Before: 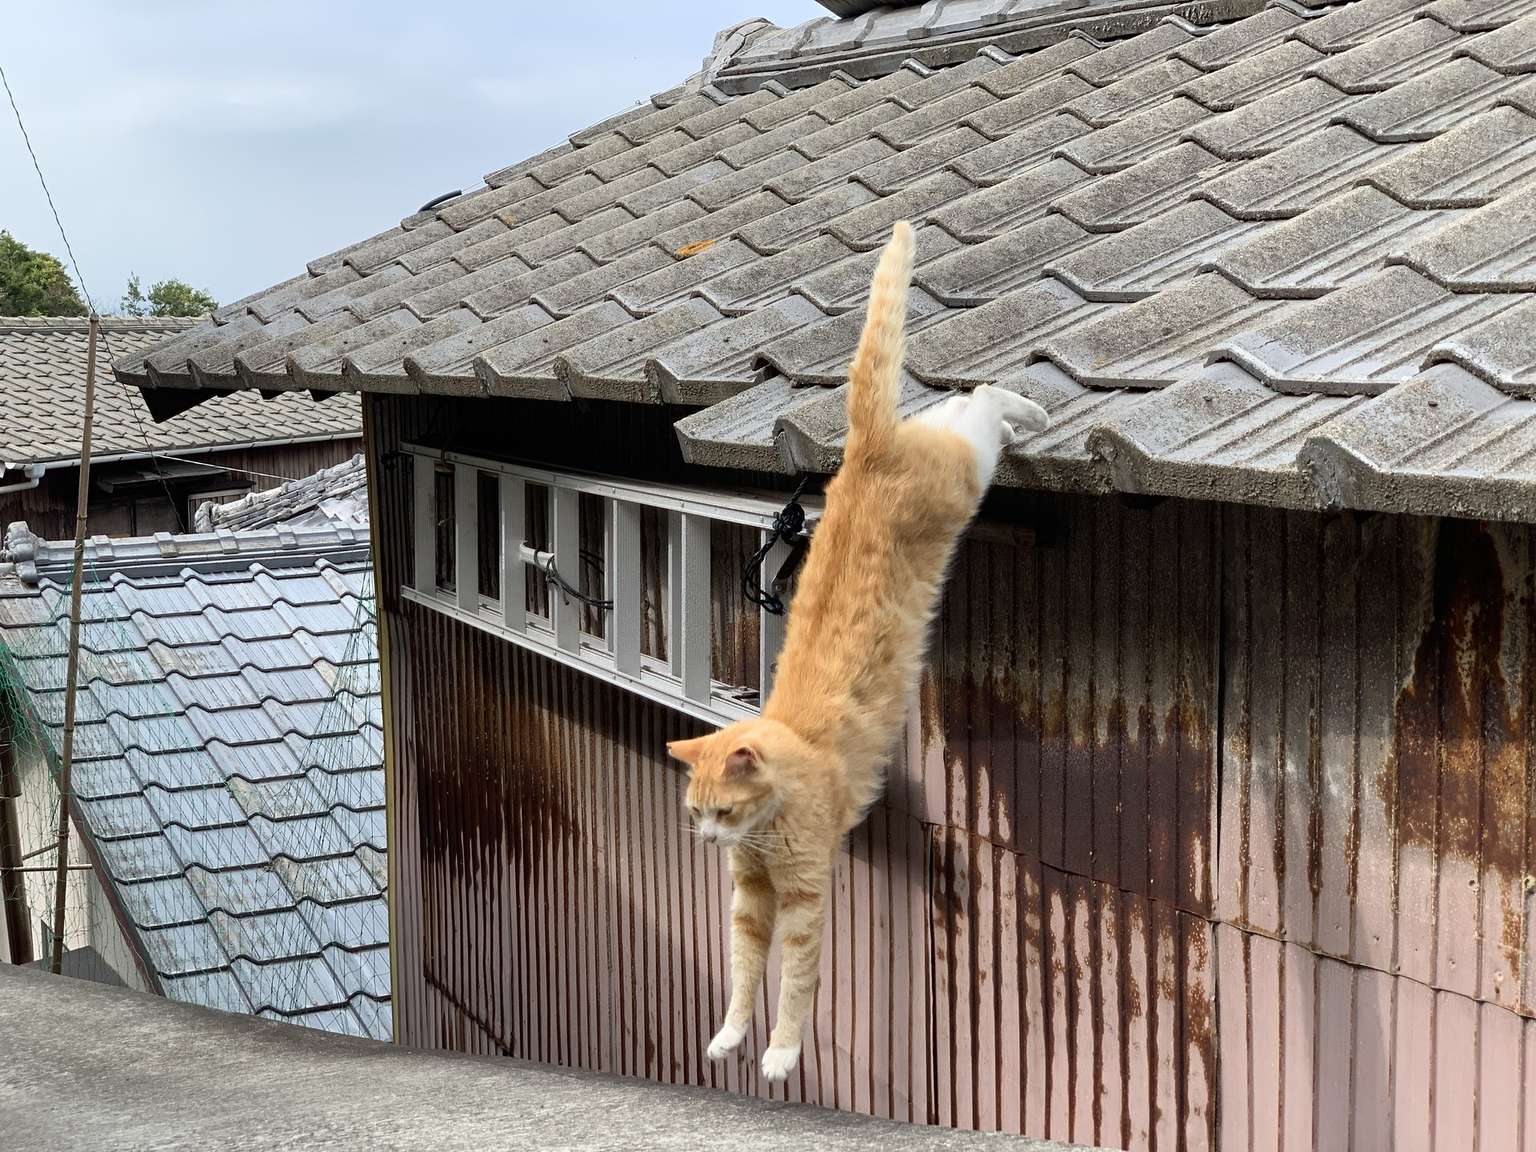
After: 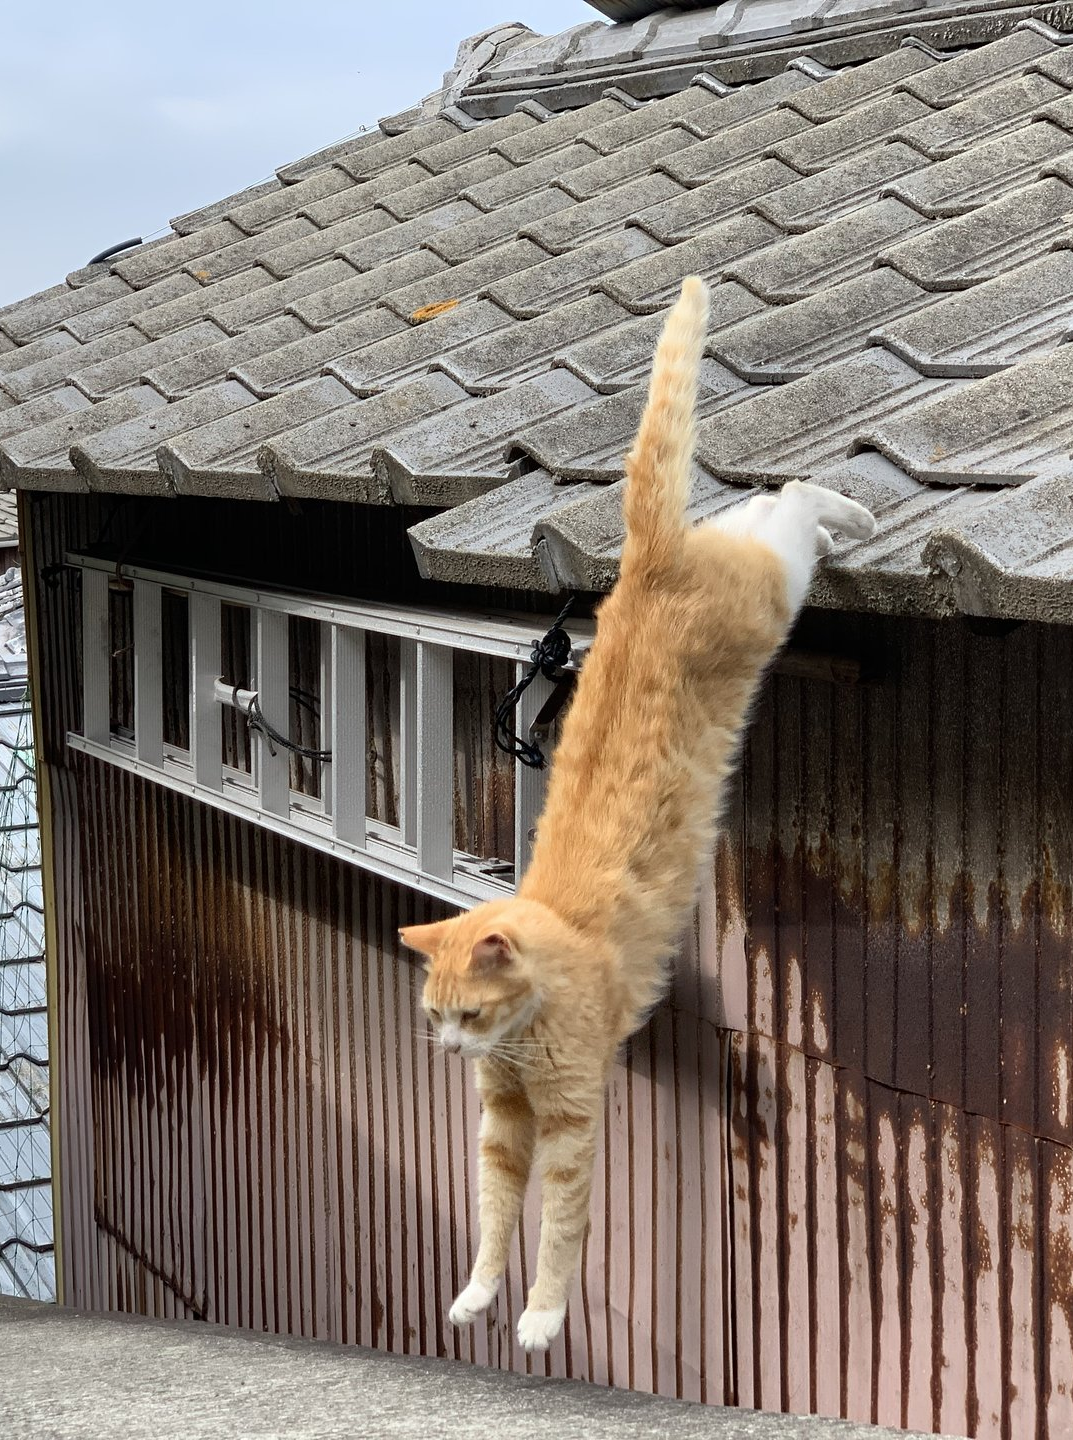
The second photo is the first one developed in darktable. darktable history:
crop and rotate: left 22.701%, right 21.4%
